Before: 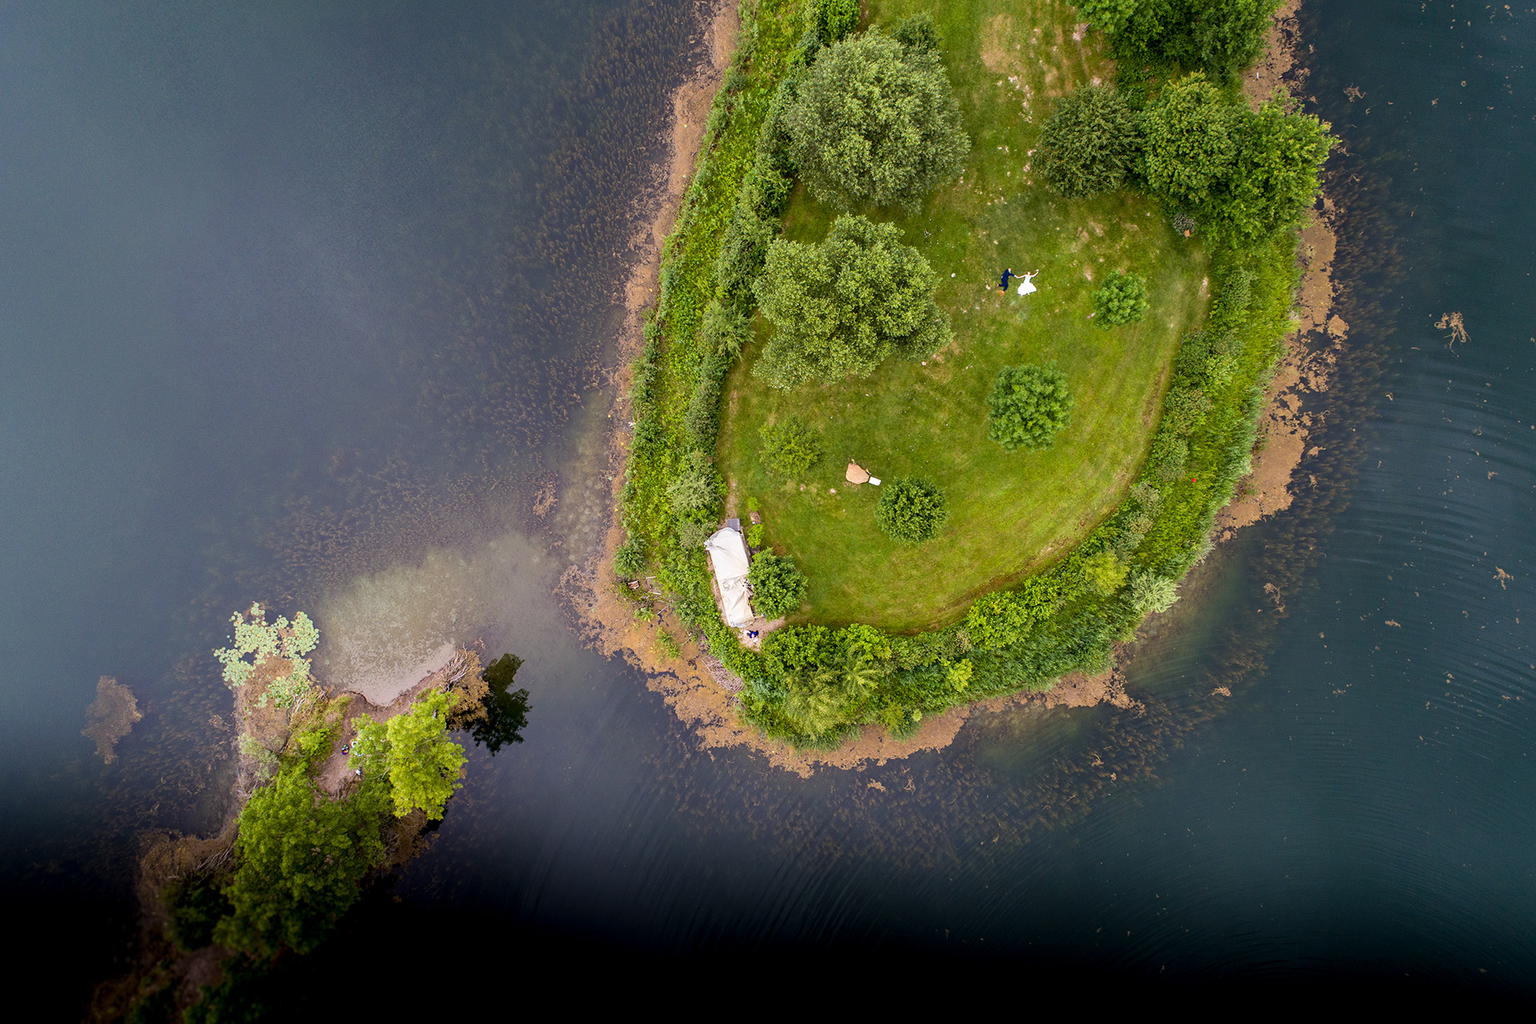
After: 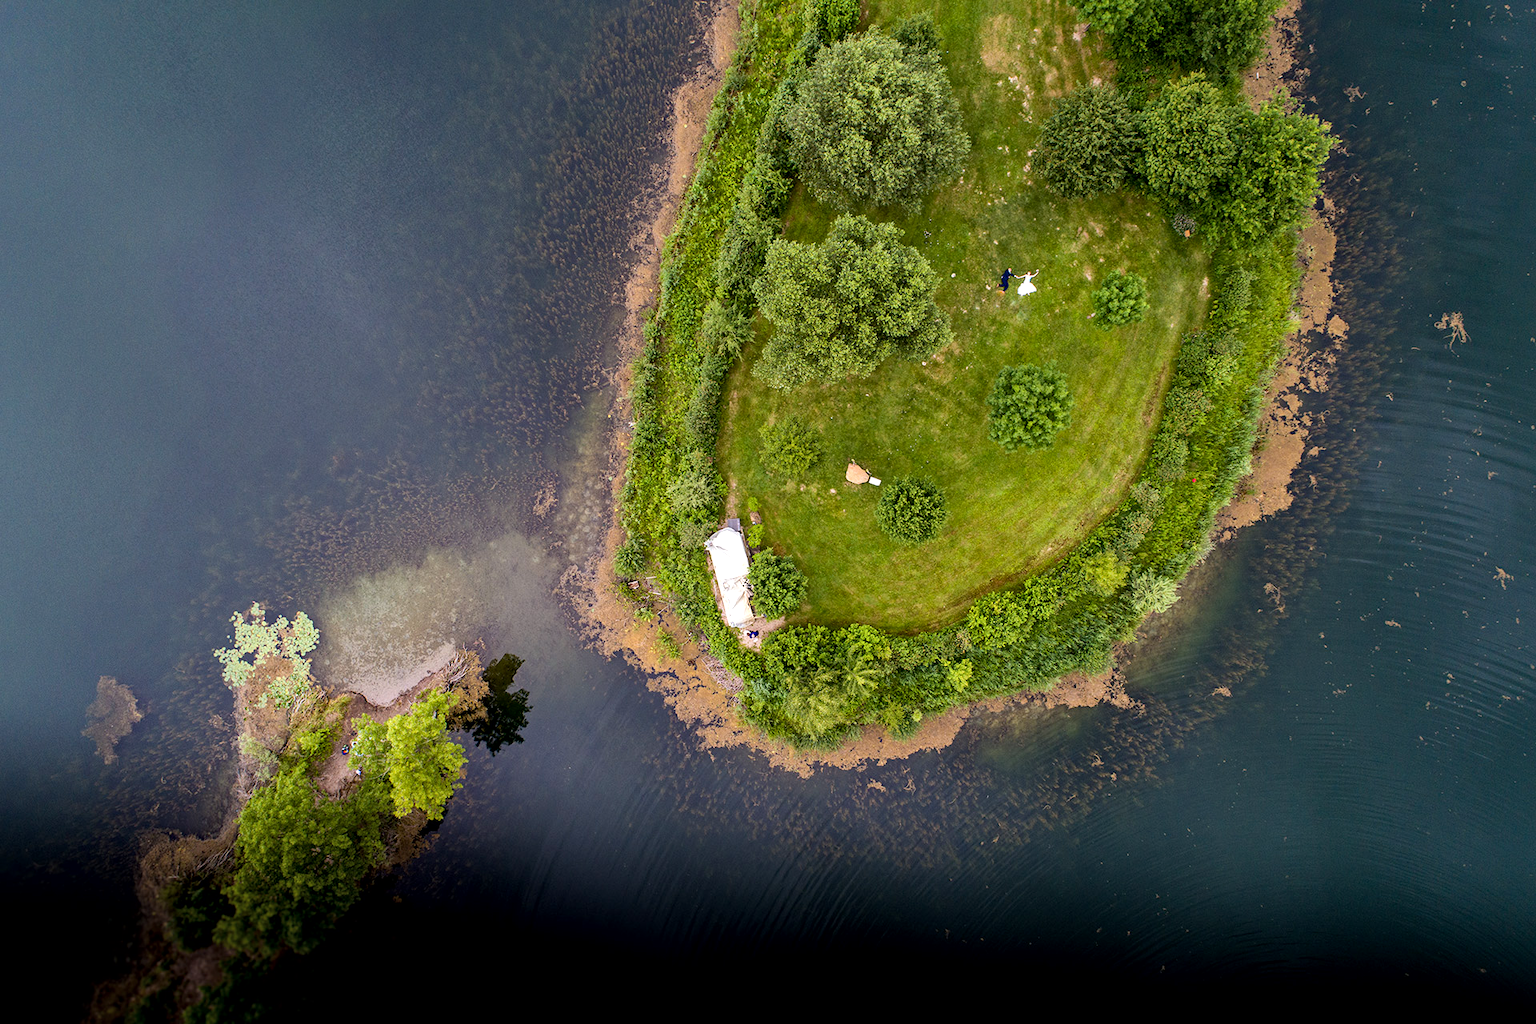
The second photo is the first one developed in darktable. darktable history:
haze removal: compatibility mode true, adaptive false
local contrast: mode bilateral grid, contrast 20, coarseness 50, detail 130%, midtone range 0.2
